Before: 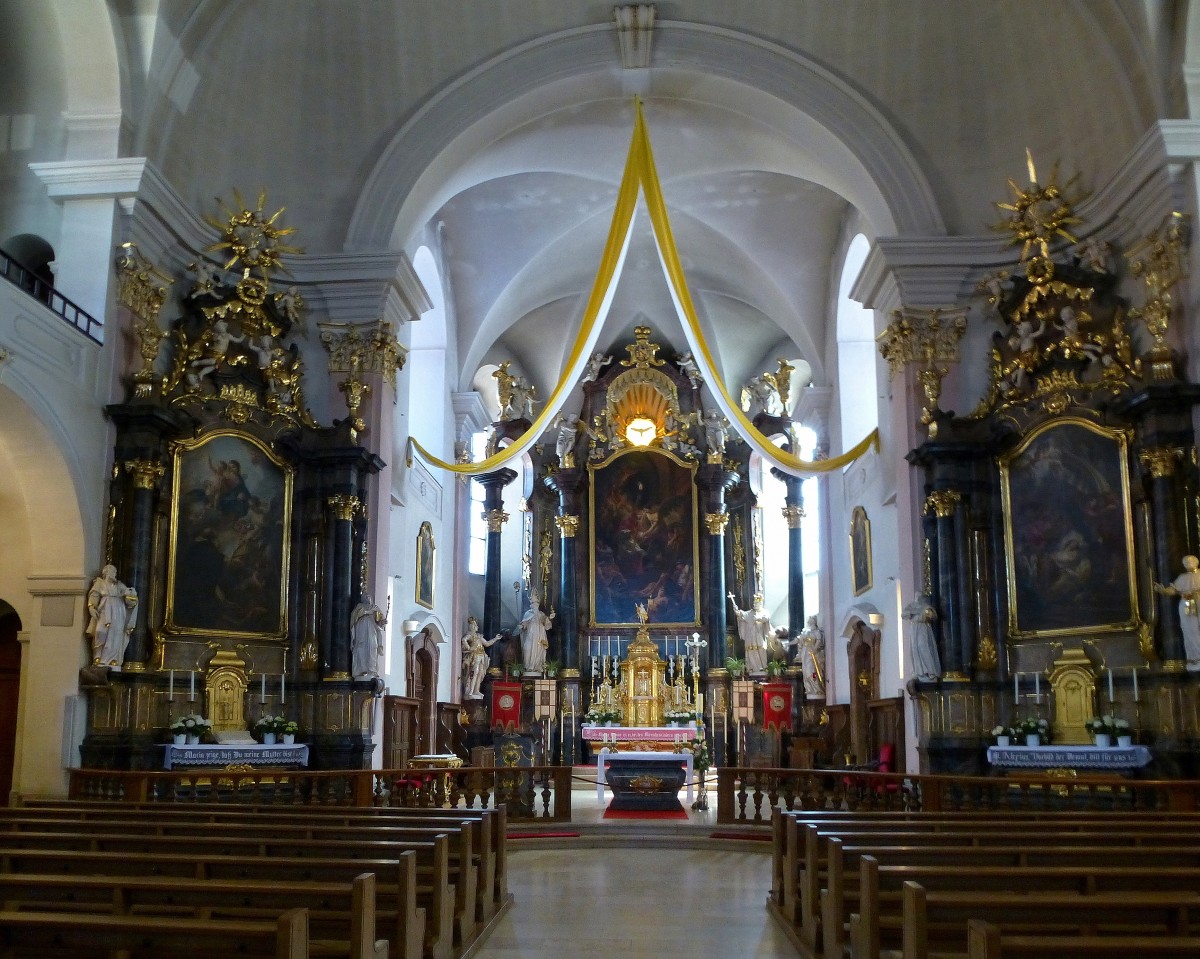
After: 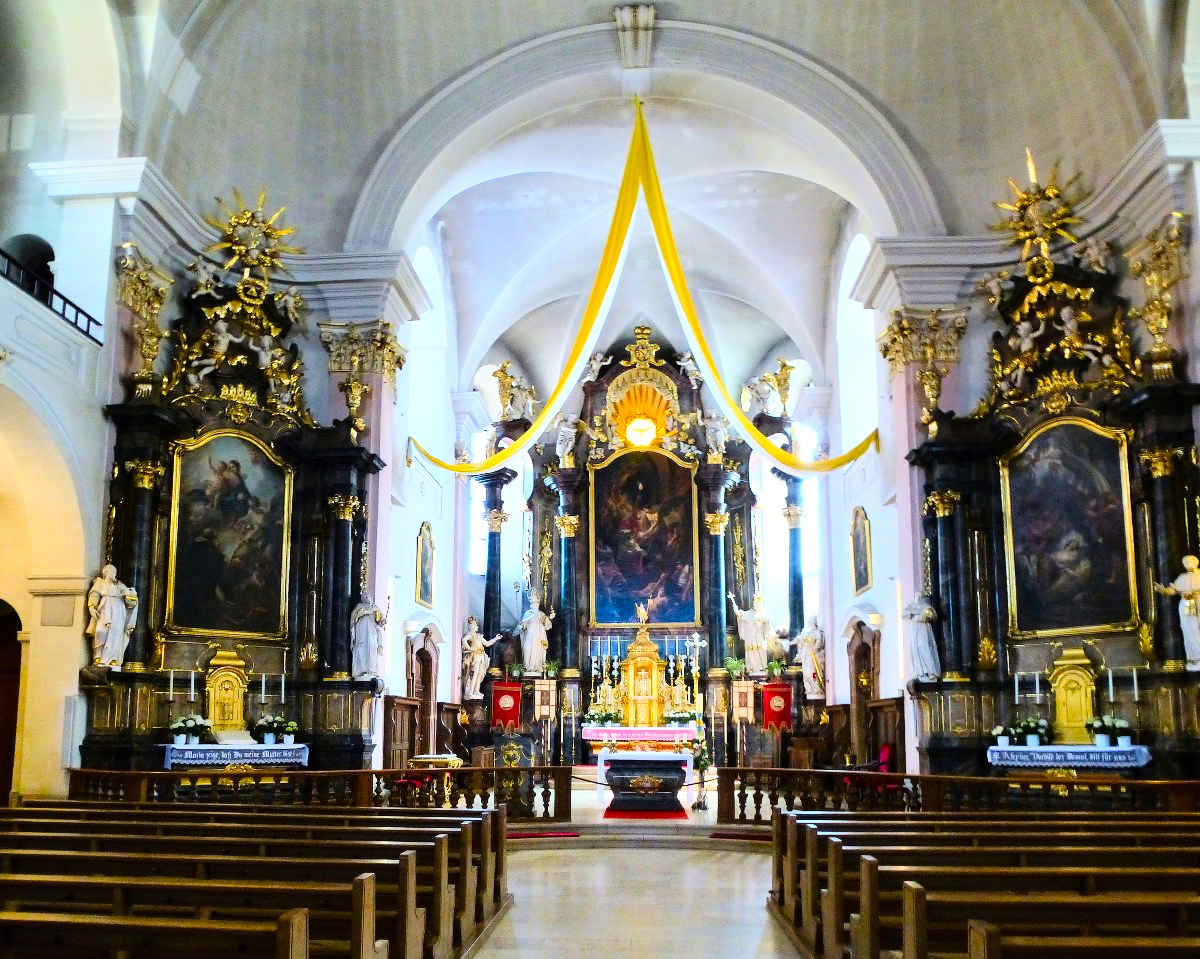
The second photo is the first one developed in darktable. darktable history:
contrast brightness saturation: contrast 0.15, brightness 0.05
shadows and highlights: shadows 35, highlights -35, soften with gaussian
tone curve: curves: ch0 [(0, 0) (0.084, 0.074) (0.2, 0.297) (0.363, 0.591) (0.495, 0.765) (0.68, 0.901) (0.851, 0.967) (1, 1)], color space Lab, linked channels, preserve colors none
color balance rgb: linear chroma grading › global chroma 10%, perceptual saturation grading › global saturation 5%, perceptual brilliance grading › global brilliance 4%, global vibrance 7%, saturation formula JzAzBz (2021)
